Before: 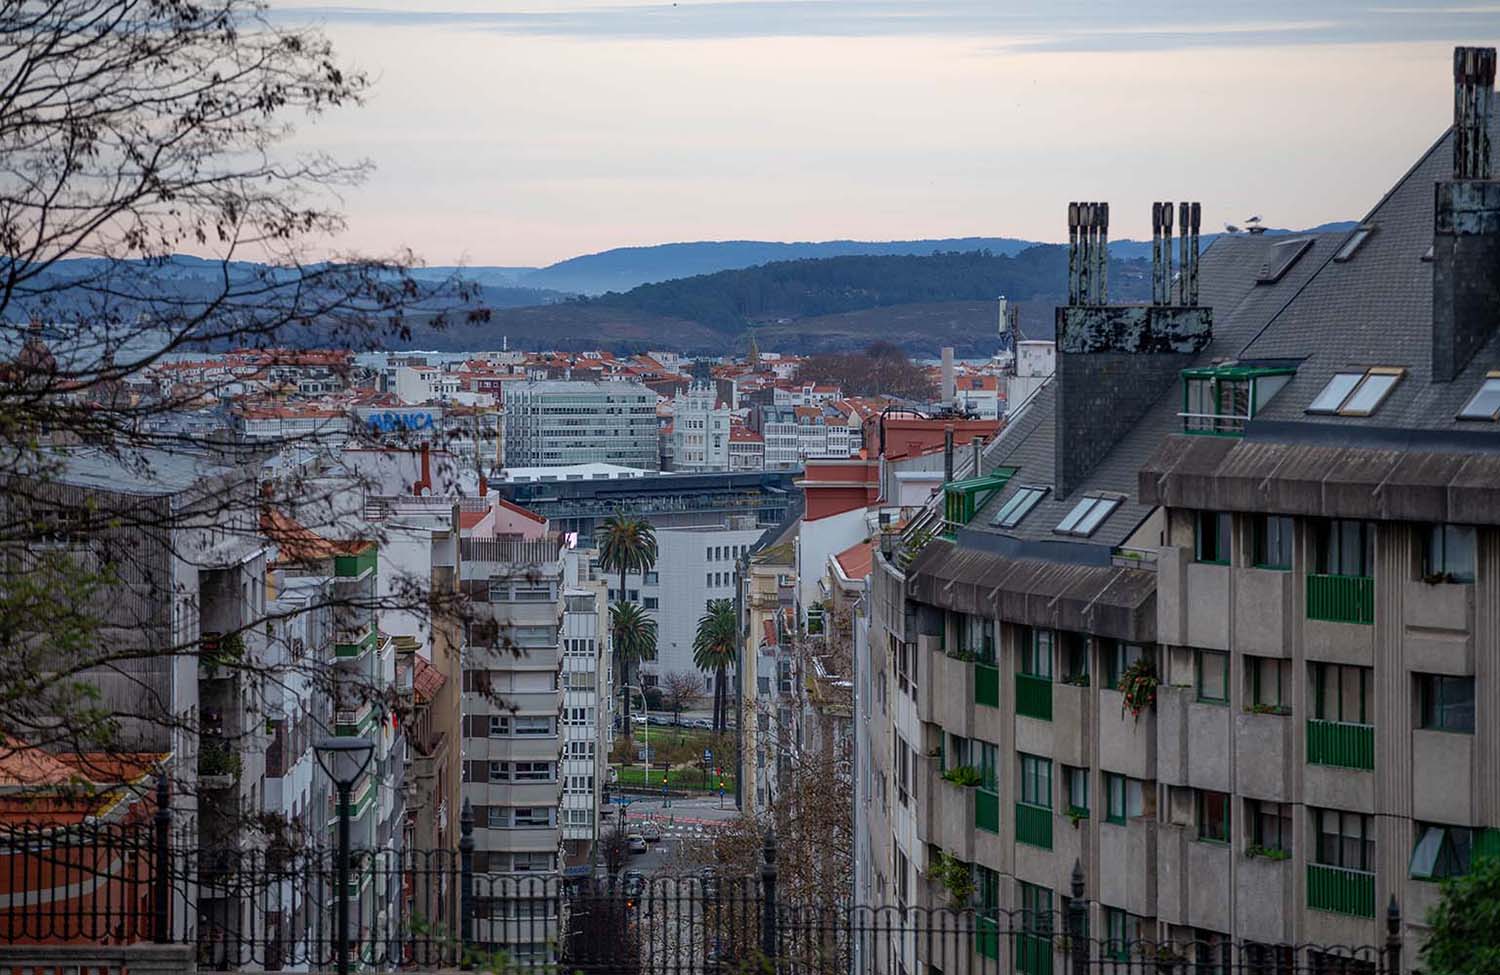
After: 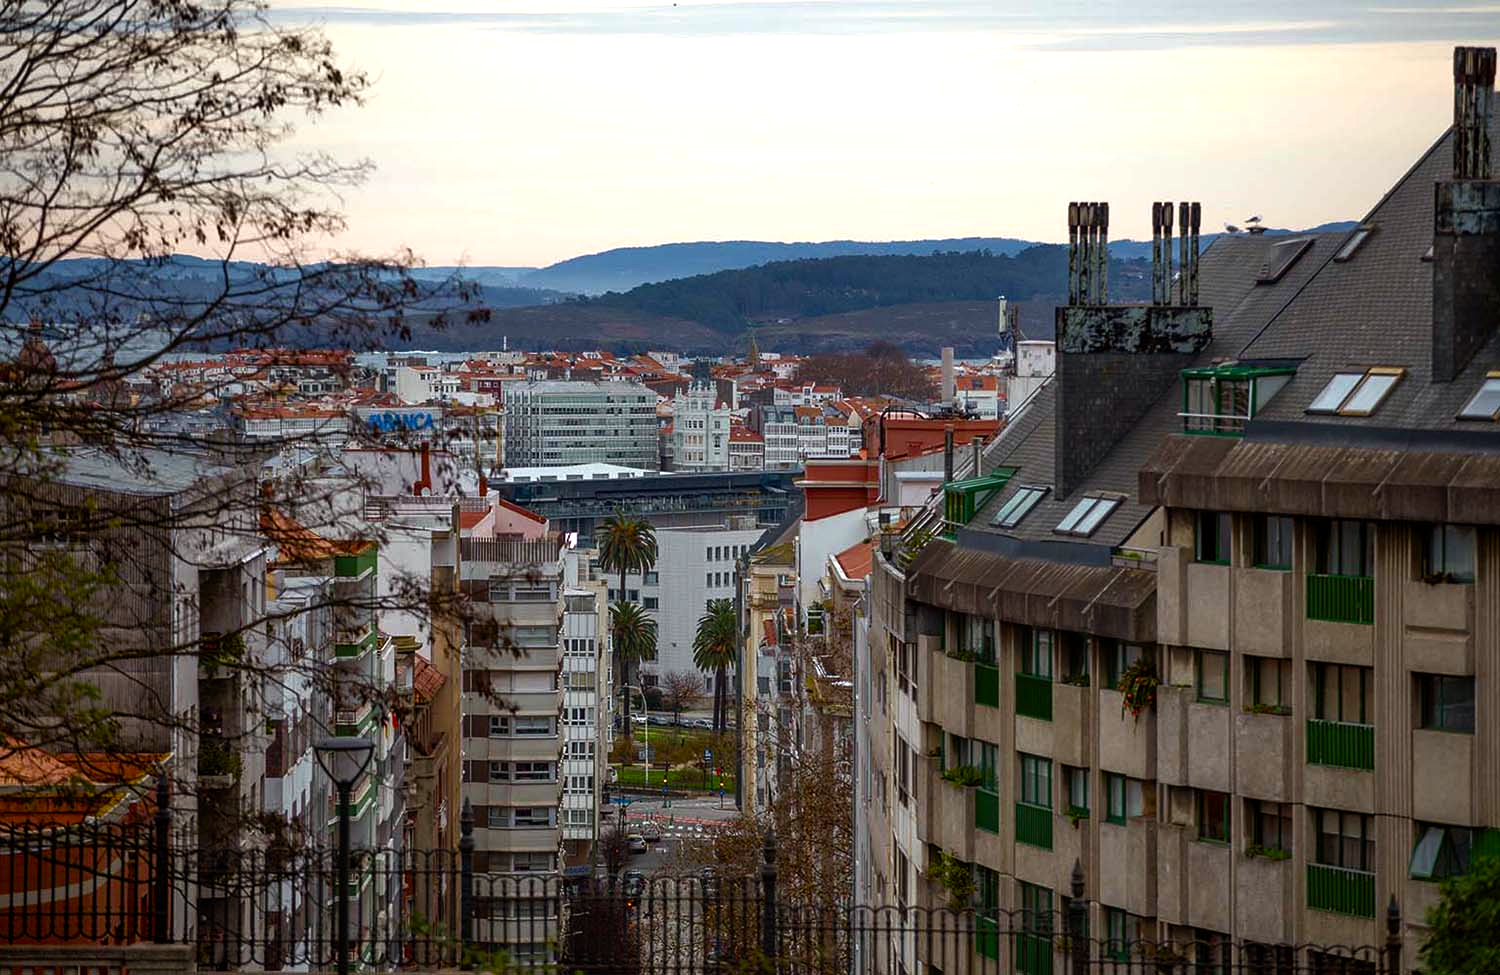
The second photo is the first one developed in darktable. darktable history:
color balance rgb: shadows lift › chroma 1.041%, shadows lift › hue 240.52°, power › chroma 2.521%, power › hue 66.88°, perceptual saturation grading › global saturation 20%, perceptual saturation grading › highlights -24.749%, perceptual saturation grading › shadows 24.184%, perceptual brilliance grading › global brilliance 15.365%, perceptual brilliance grading › shadows -35.85%, global vibrance 20%
